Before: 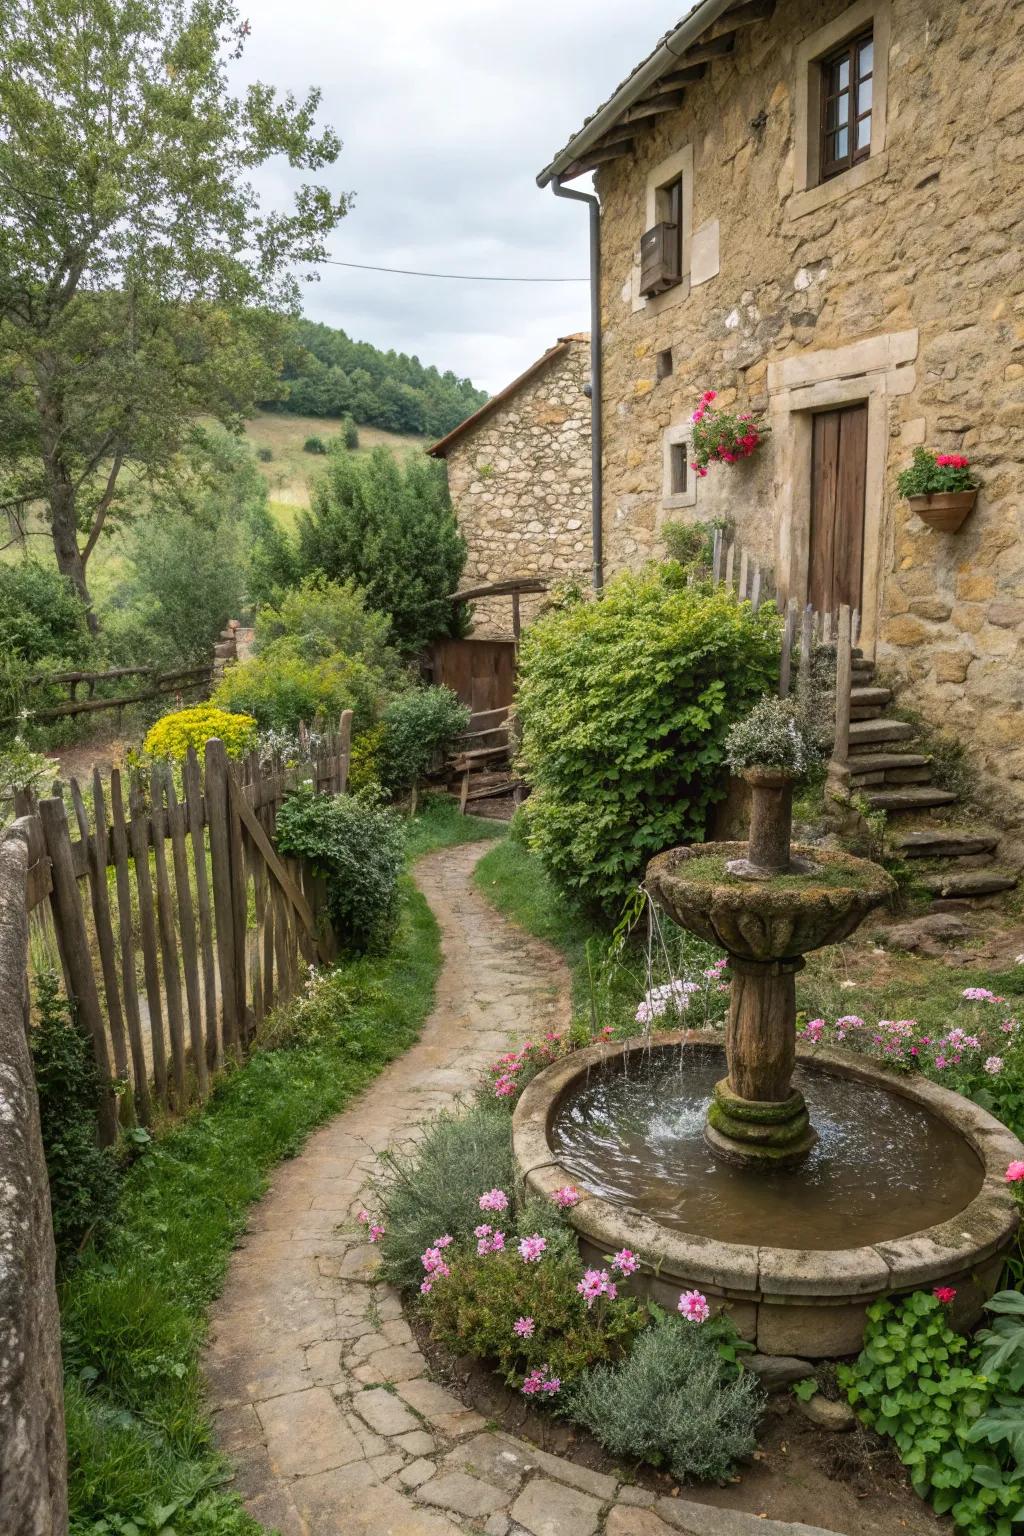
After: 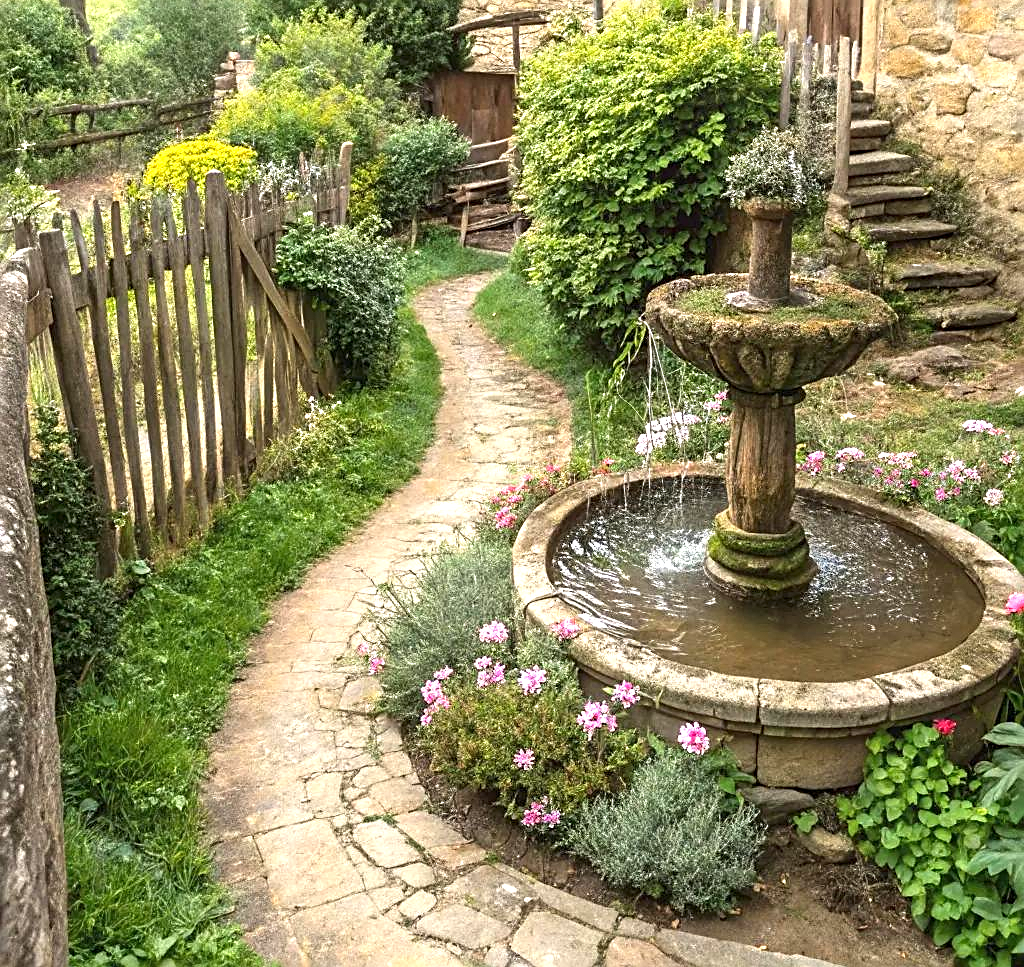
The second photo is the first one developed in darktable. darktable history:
exposure: black level correction 0, exposure 1.098 EV, compensate highlight preservation false
crop and rotate: top 36.985%
sharpen: radius 2.532, amount 0.624
